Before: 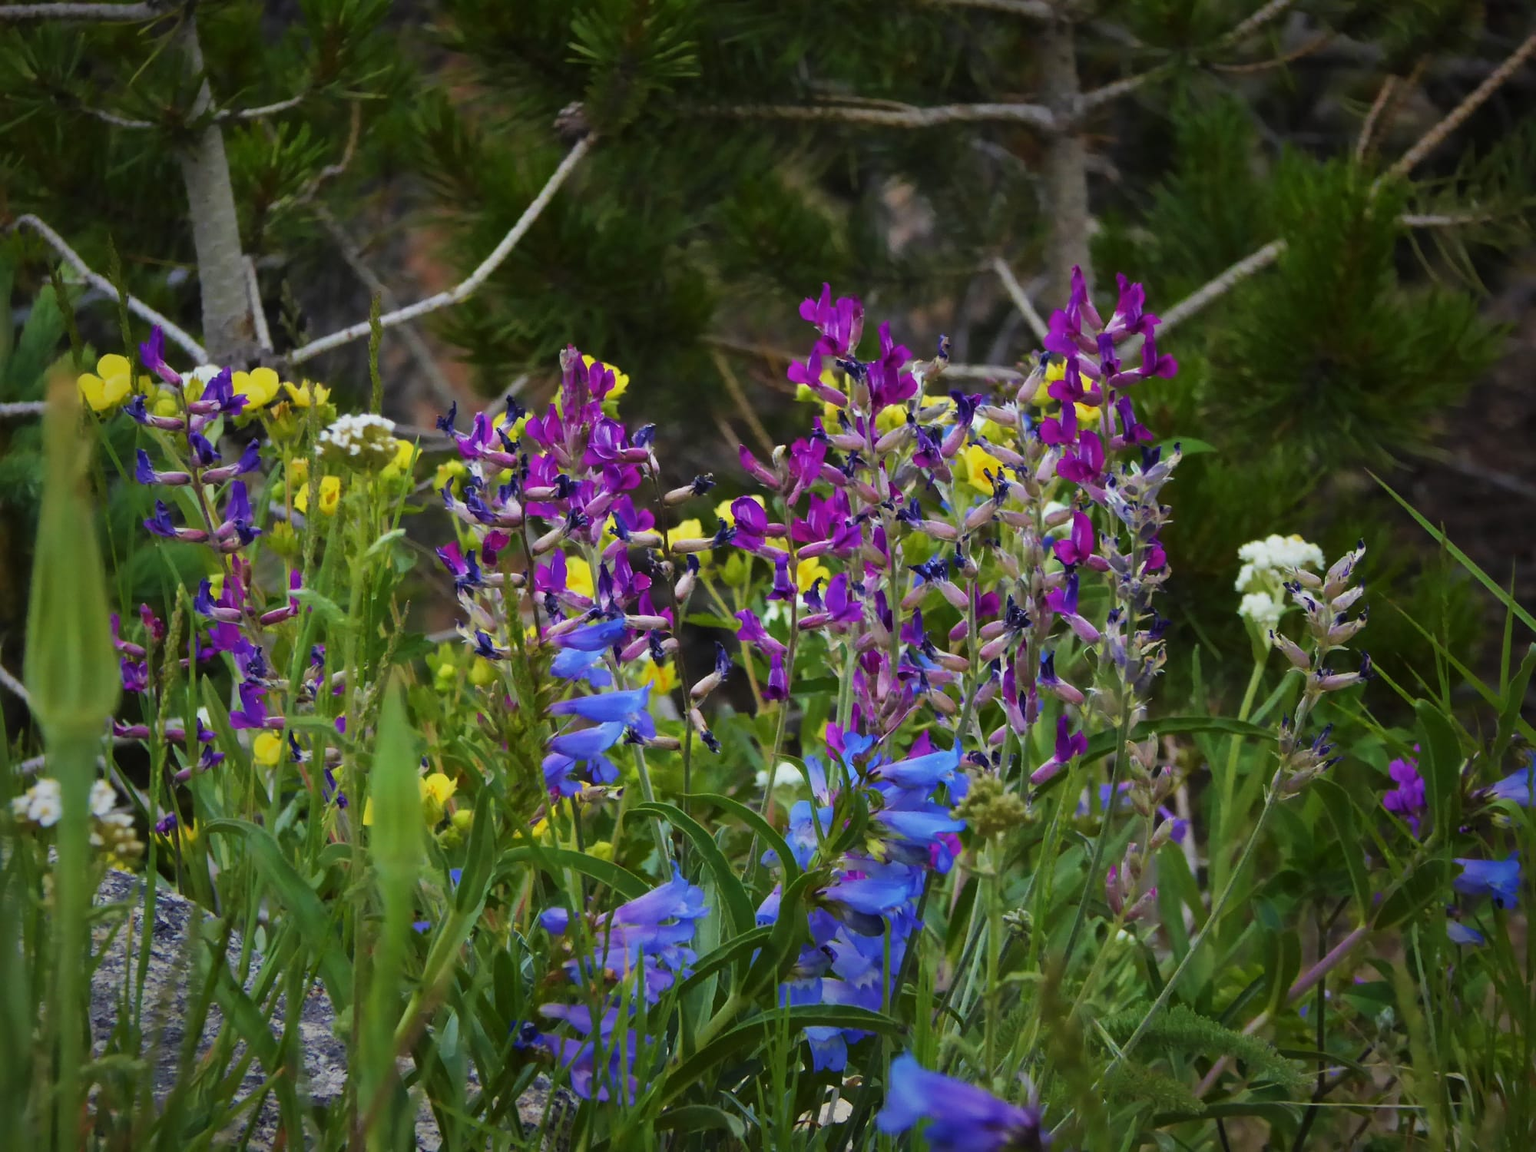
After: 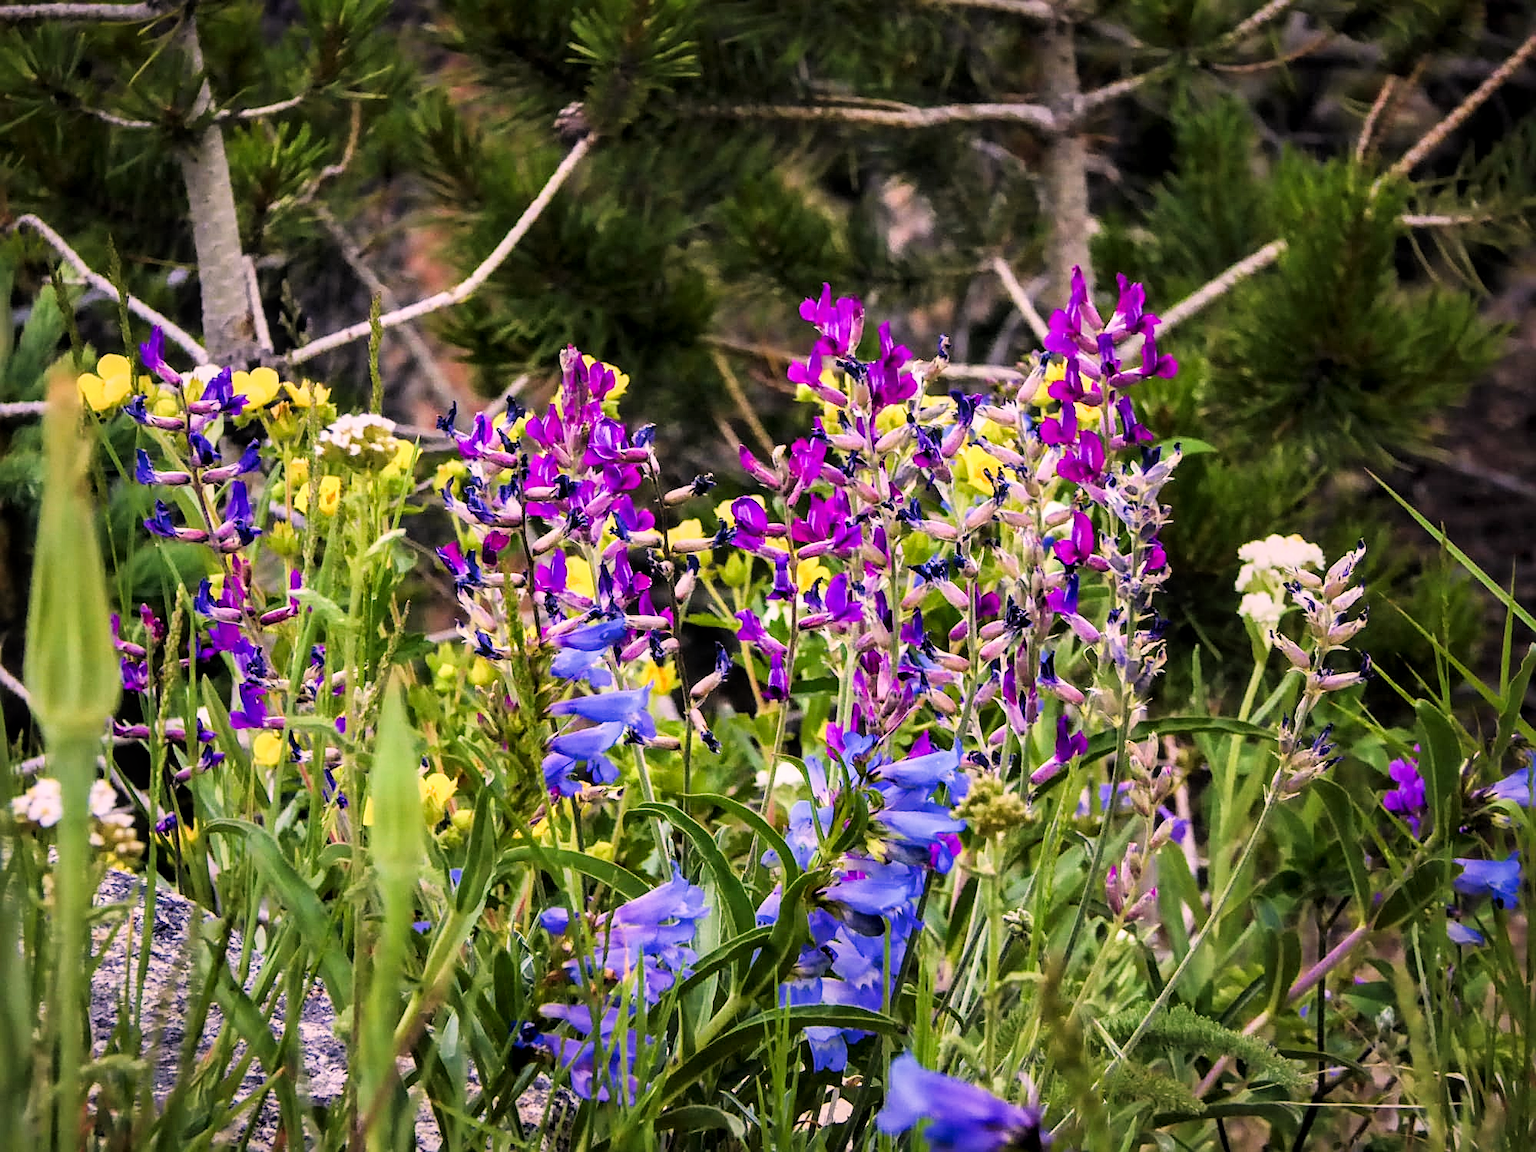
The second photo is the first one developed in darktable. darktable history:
shadows and highlights: shadows -40.15, highlights 62.88, soften with gaussian
contrast equalizer: octaves 7, y [[0.6 ×6], [0.55 ×6], [0 ×6], [0 ×6], [0 ×6]]
sharpen: on, module defaults
filmic rgb: black relative exposure -7.65 EV, white relative exposure 4.56 EV, hardness 3.61, contrast 1.05
color correction: highlights a* 14.52, highlights b* 4.84
local contrast: on, module defaults
exposure: black level correction -0.005, exposure 1 EV, compensate highlight preservation false
